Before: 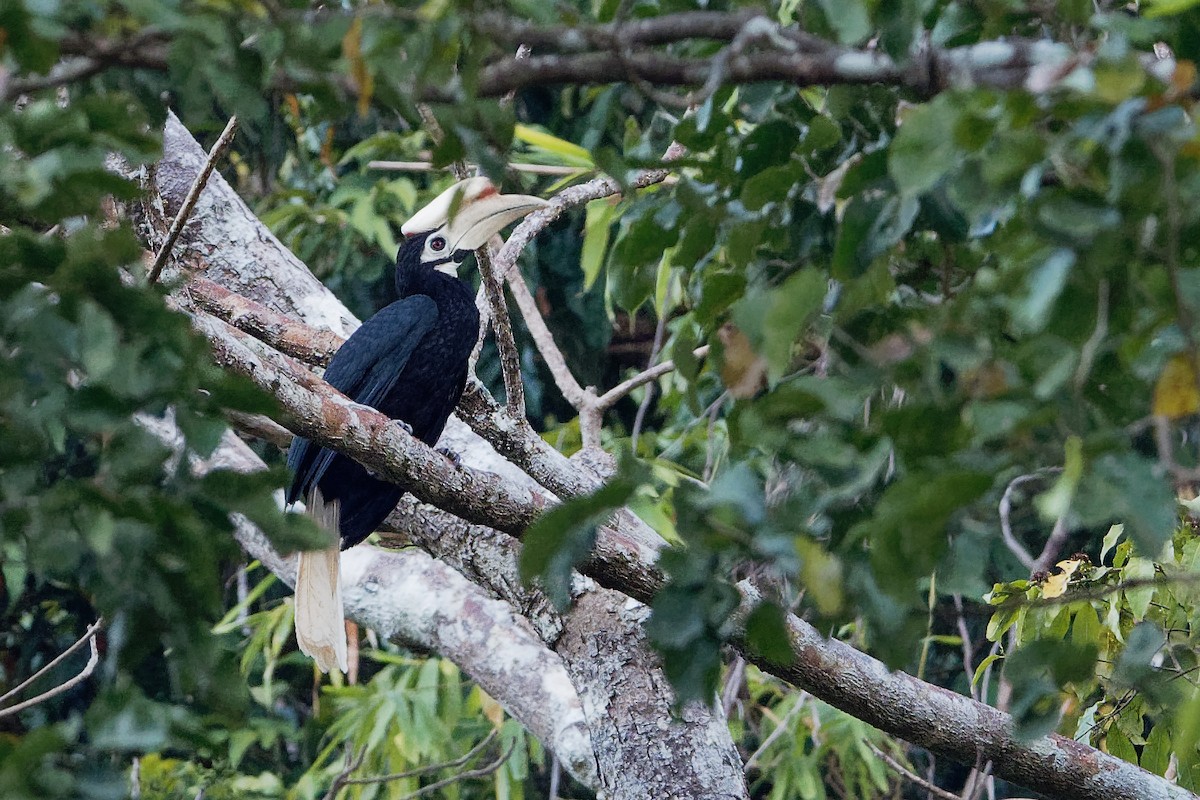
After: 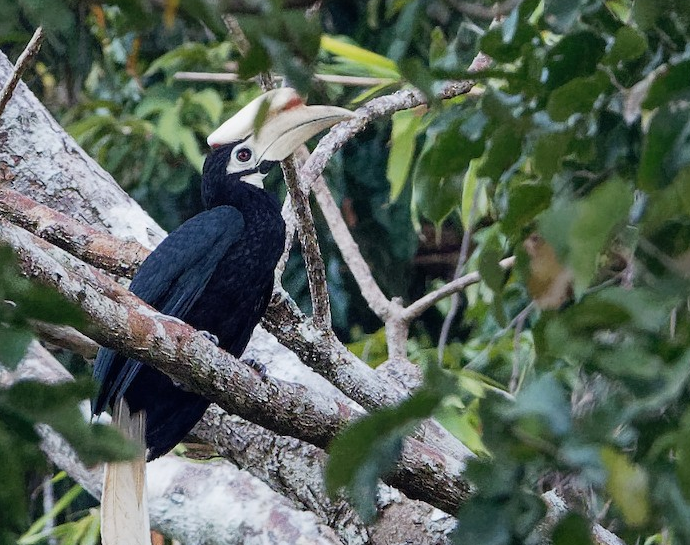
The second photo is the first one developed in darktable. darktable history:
crop: left 16.2%, top 11.241%, right 26.283%, bottom 20.586%
